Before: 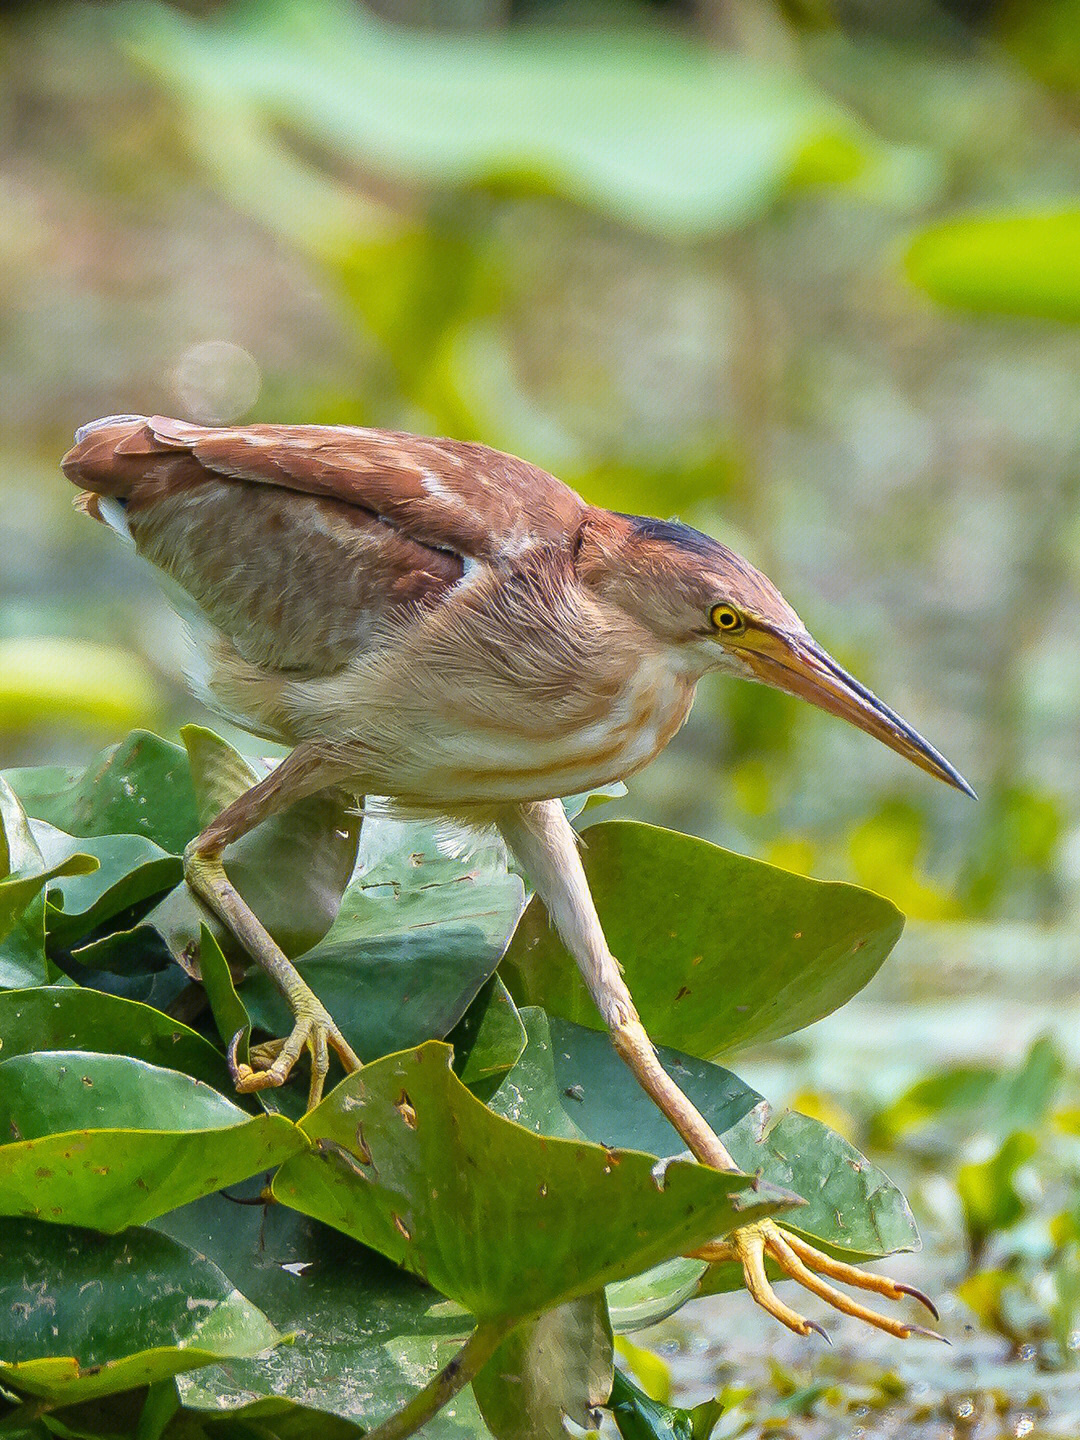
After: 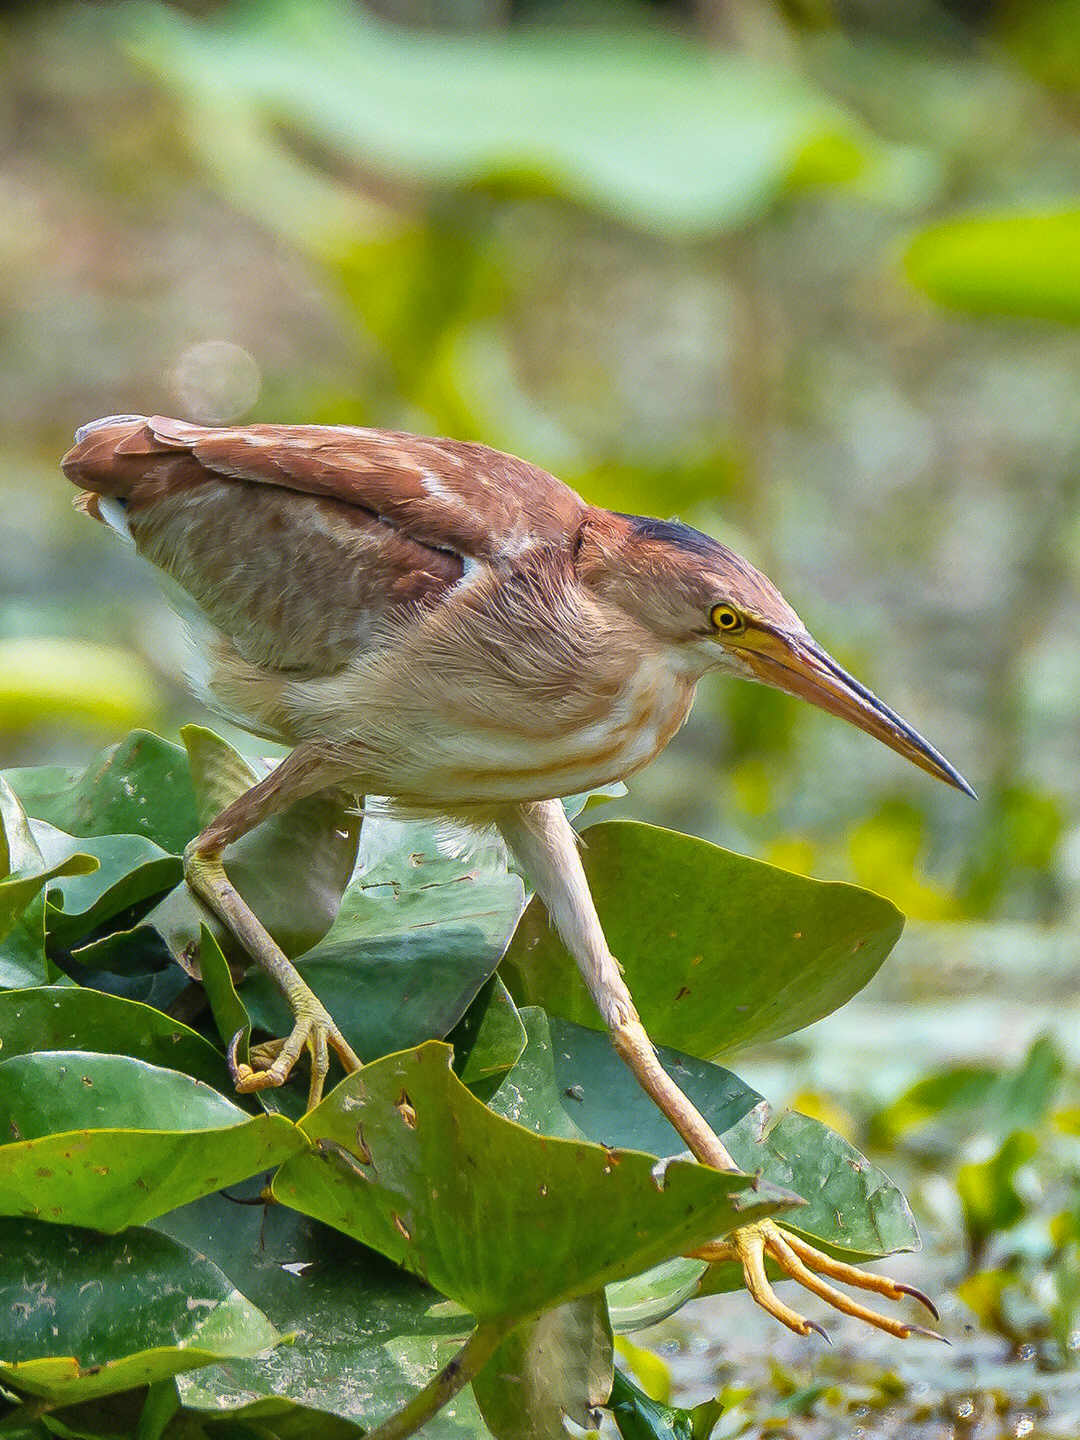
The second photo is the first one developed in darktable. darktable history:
shadows and highlights: radius 136.39, soften with gaussian
